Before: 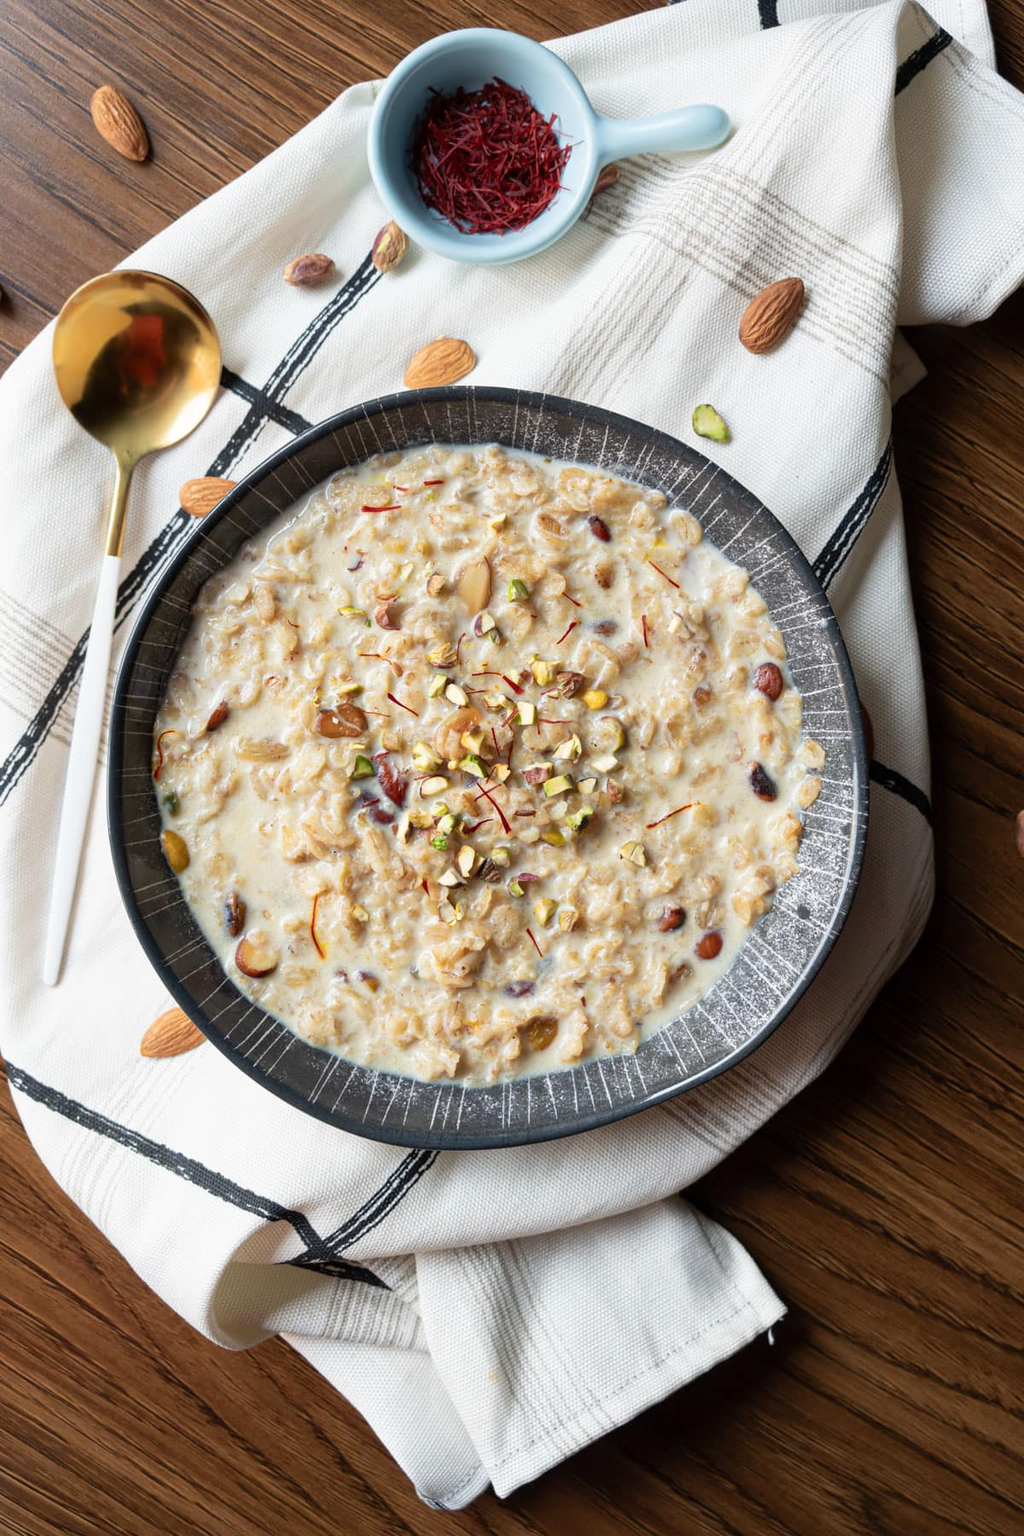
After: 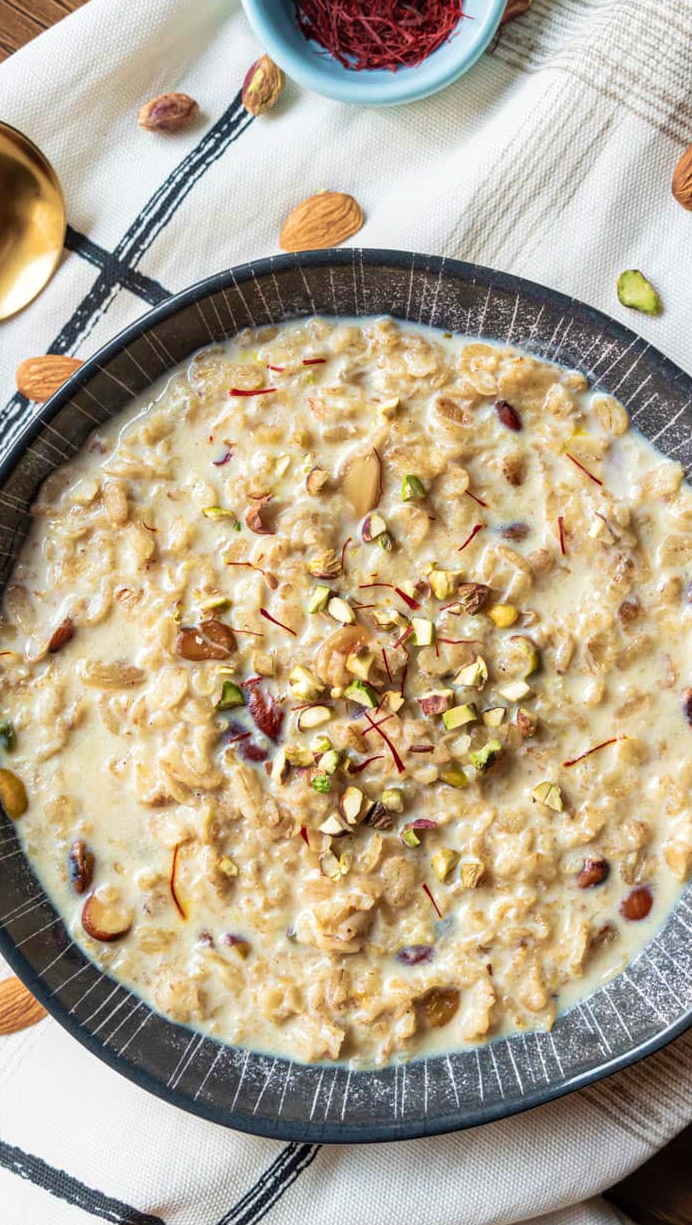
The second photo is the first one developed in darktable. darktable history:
crop: left 16.231%, top 11.353%, right 26.074%, bottom 20.566%
local contrast: on, module defaults
velvia: strength 44.37%
